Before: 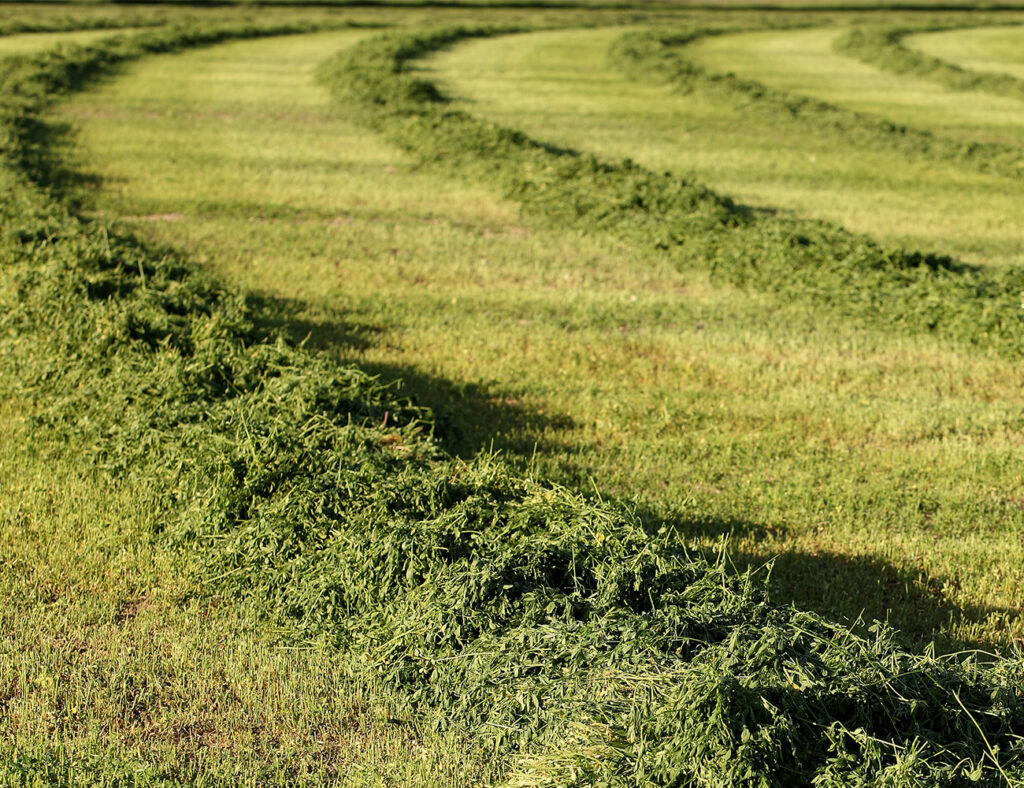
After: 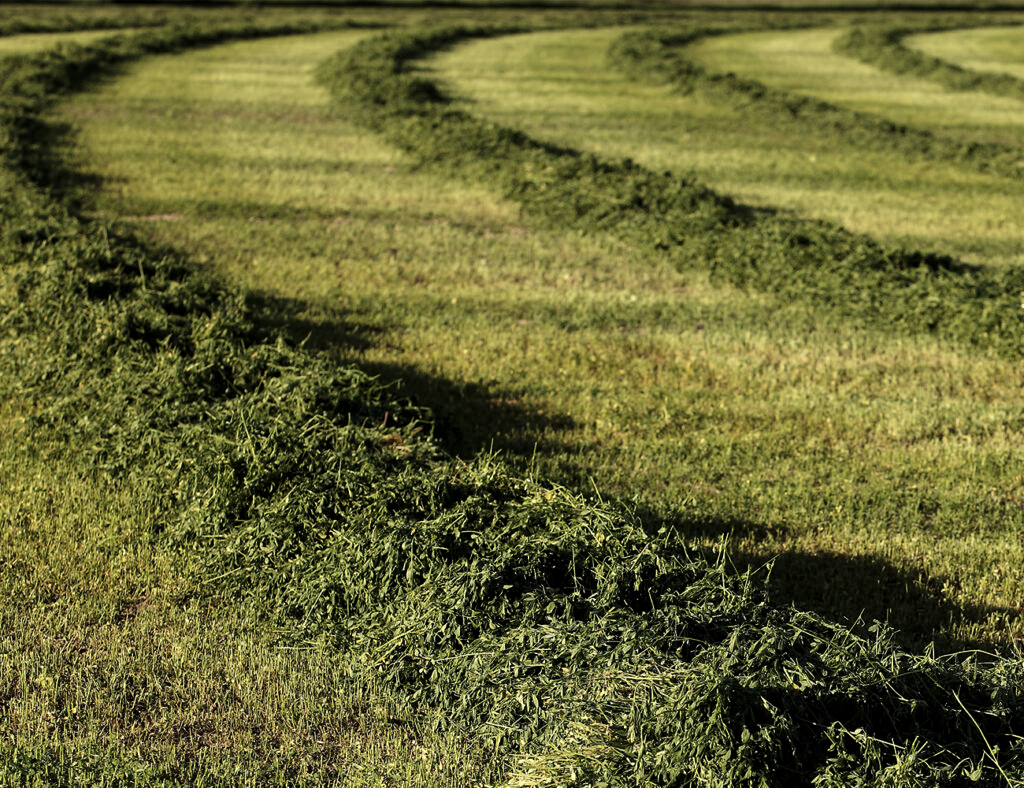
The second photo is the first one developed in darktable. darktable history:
levels: levels [0, 0.618, 1]
exposure: exposure 0.153 EV, compensate highlight preservation false
